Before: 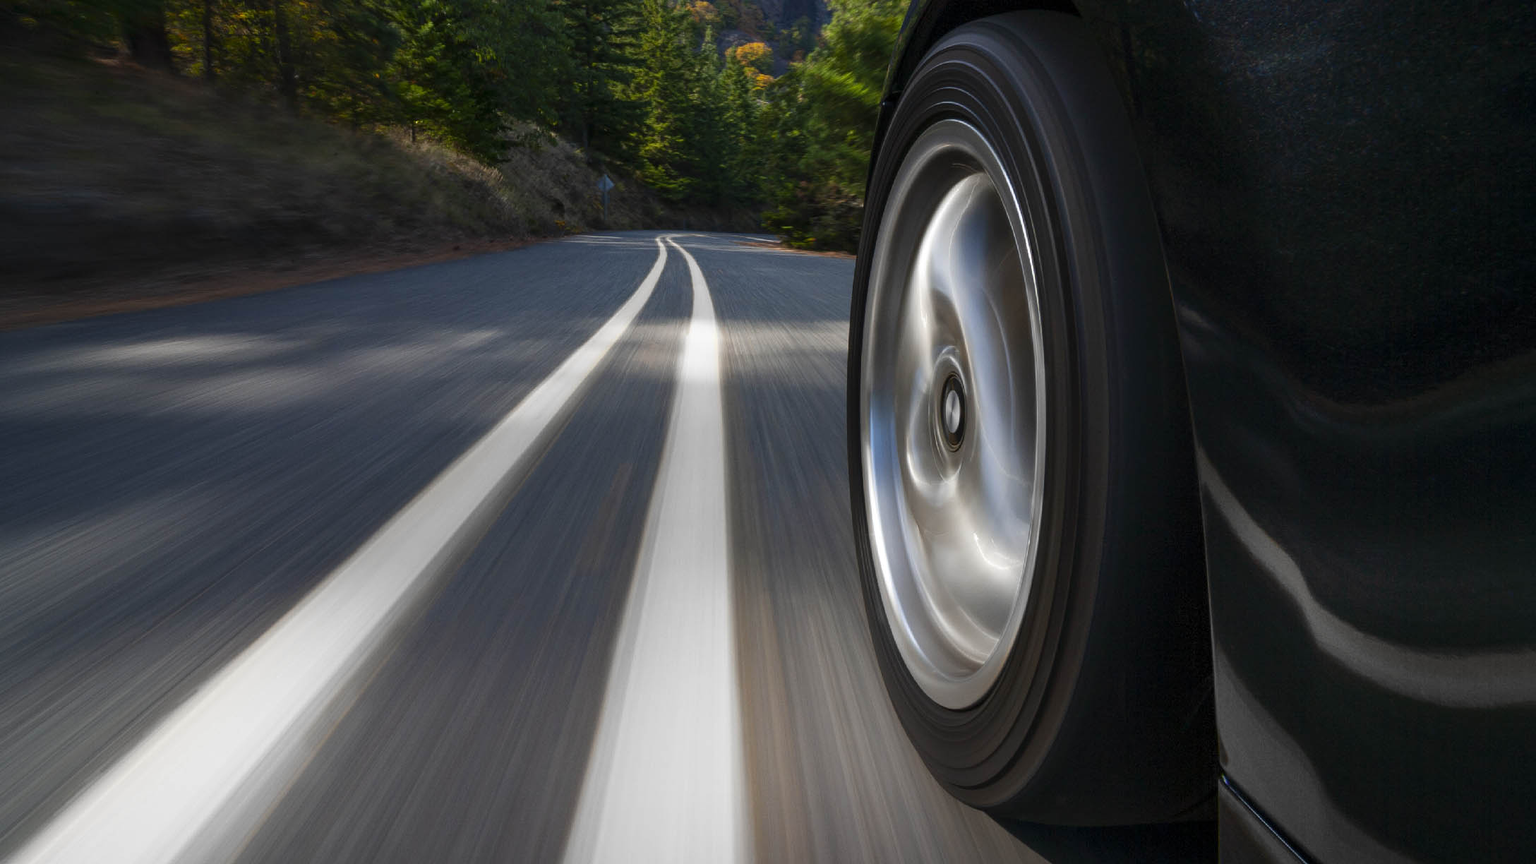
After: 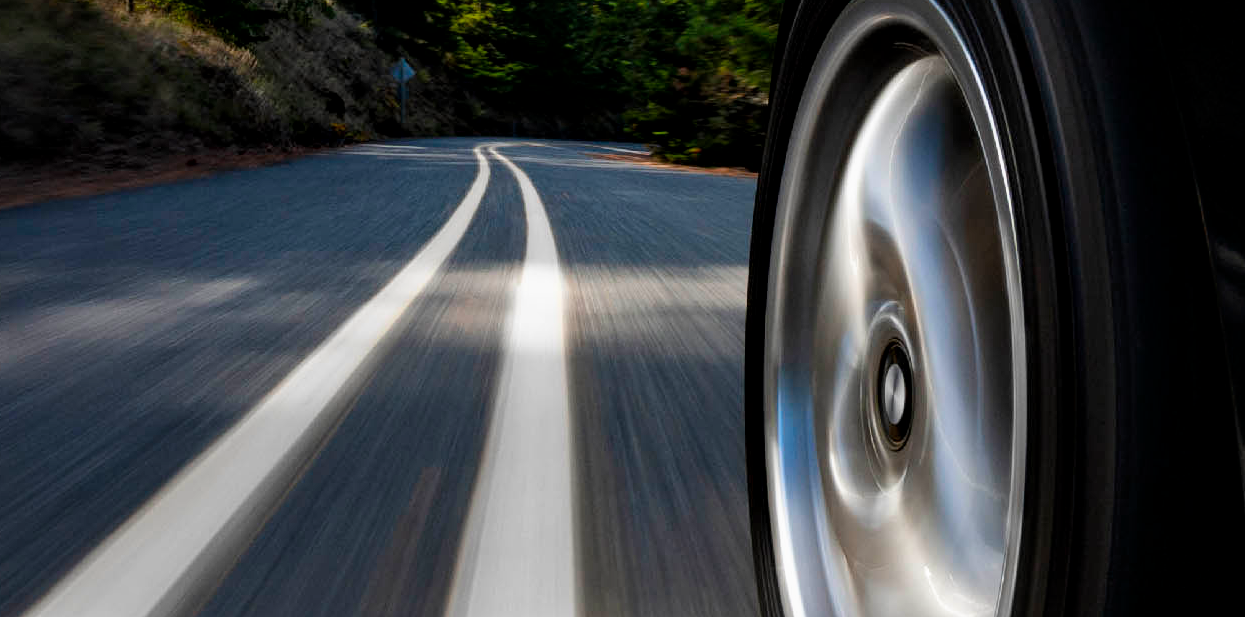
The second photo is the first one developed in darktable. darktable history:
filmic rgb: black relative exposure -12 EV, white relative exposure 2.8 EV, threshold 3 EV, target black luminance 0%, hardness 8.06, latitude 70.41%, contrast 1.14, highlights saturation mix 10%, shadows ↔ highlights balance -0.388%, color science v4 (2020), iterations of high-quality reconstruction 10, contrast in shadows soft, contrast in highlights soft, enable highlight reconstruction true
local contrast: mode bilateral grid, contrast 20, coarseness 50, detail 130%, midtone range 0.2
crop: left 20.932%, top 15.471%, right 21.848%, bottom 34.081%
